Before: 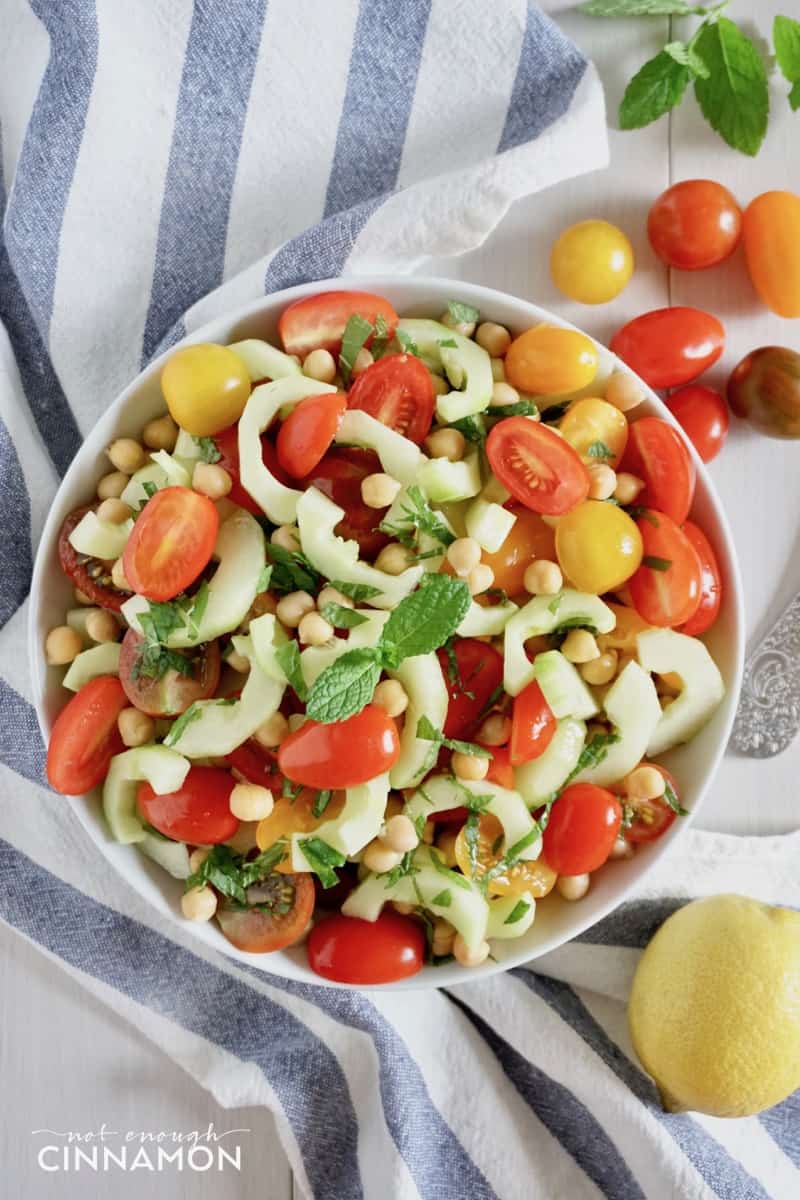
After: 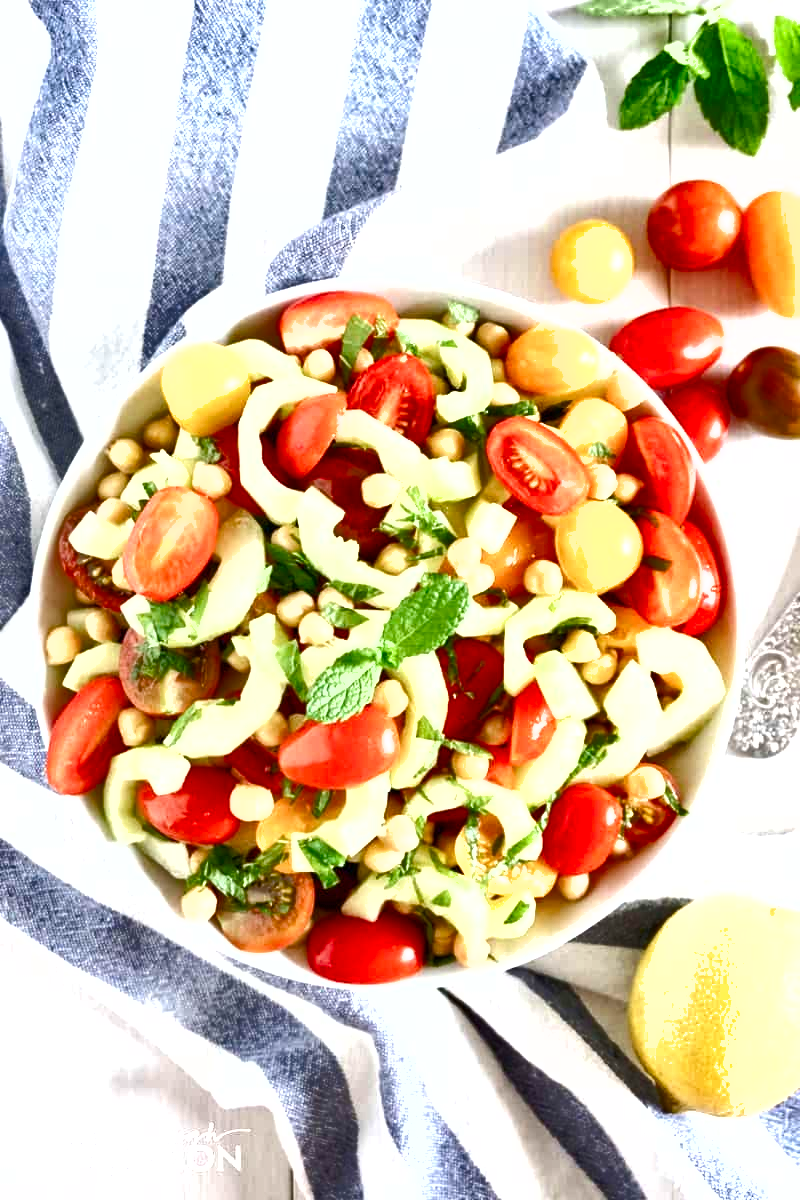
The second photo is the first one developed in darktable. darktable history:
color balance rgb: perceptual saturation grading › global saturation 25%, perceptual saturation grading › highlights -50%, perceptual saturation grading › shadows 30%, perceptual brilliance grading › global brilliance 12%, global vibrance 20%
exposure: exposure 0.766 EV, compensate highlight preservation false
shadows and highlights: low approximation 0.01, soften with gaussian
